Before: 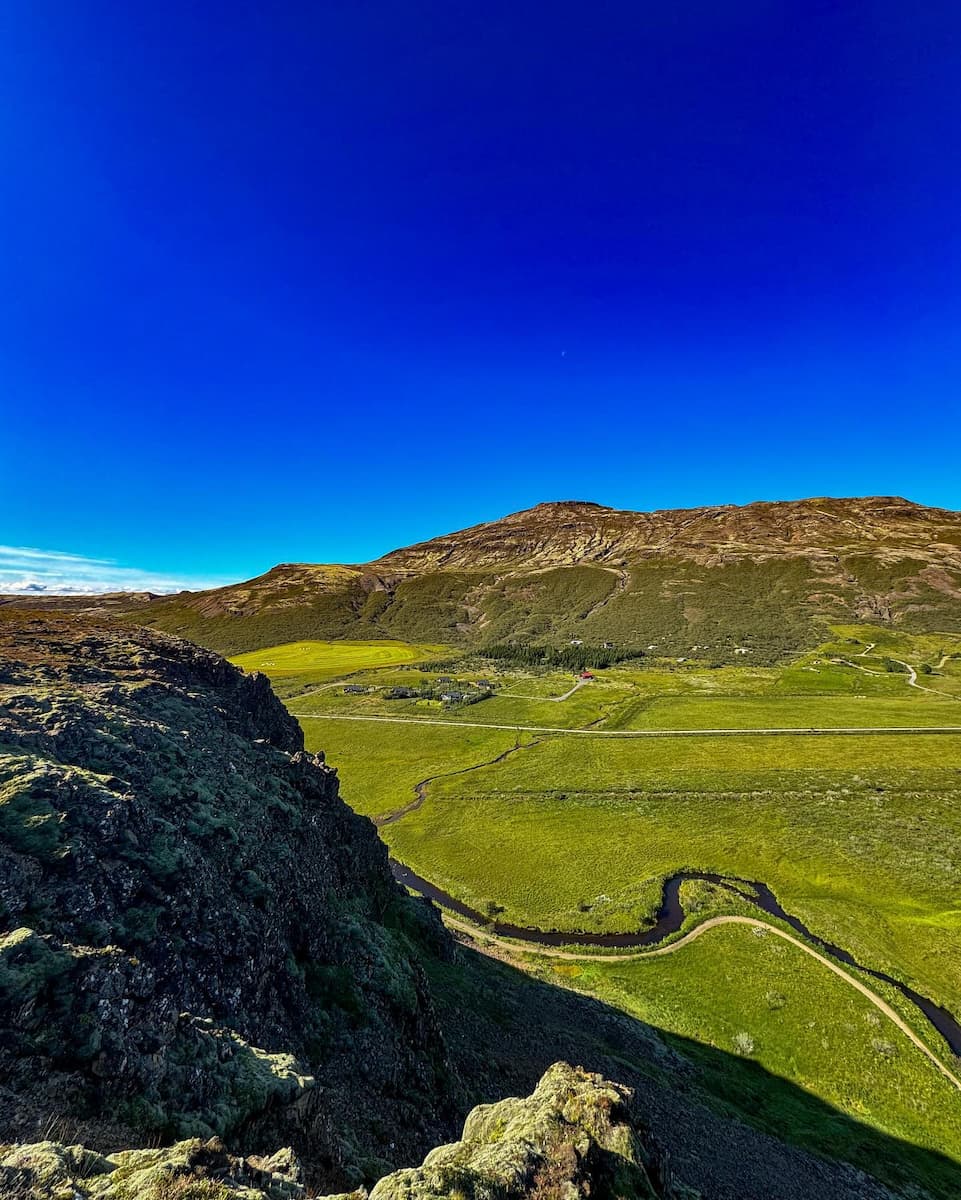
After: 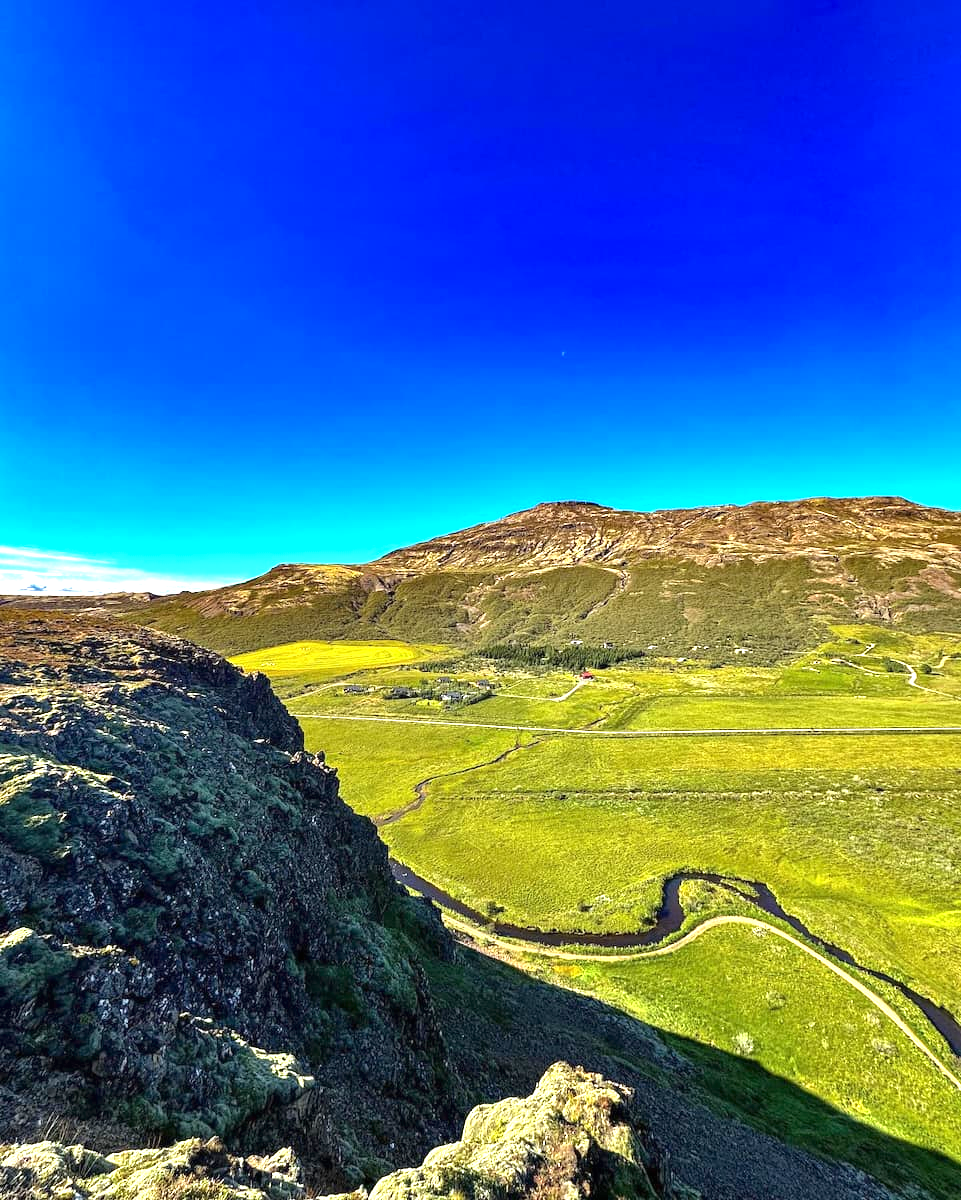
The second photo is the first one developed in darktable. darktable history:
color zones: curves: ch0 [(0.068, 0.464) (0.25, 0.5) (0.48, 0.508) (0.75, 0.536) (0.886, 0.476) (0.967, 0.456)]; ch1 [(0.066, 0.456) (0.25, 0.5) (0.616, 0.508) (0.746, 0.56) (0.934, 0.444)]
exposure: black level correction 0, exposure 1.199 EV, compensate highlight preservation false
